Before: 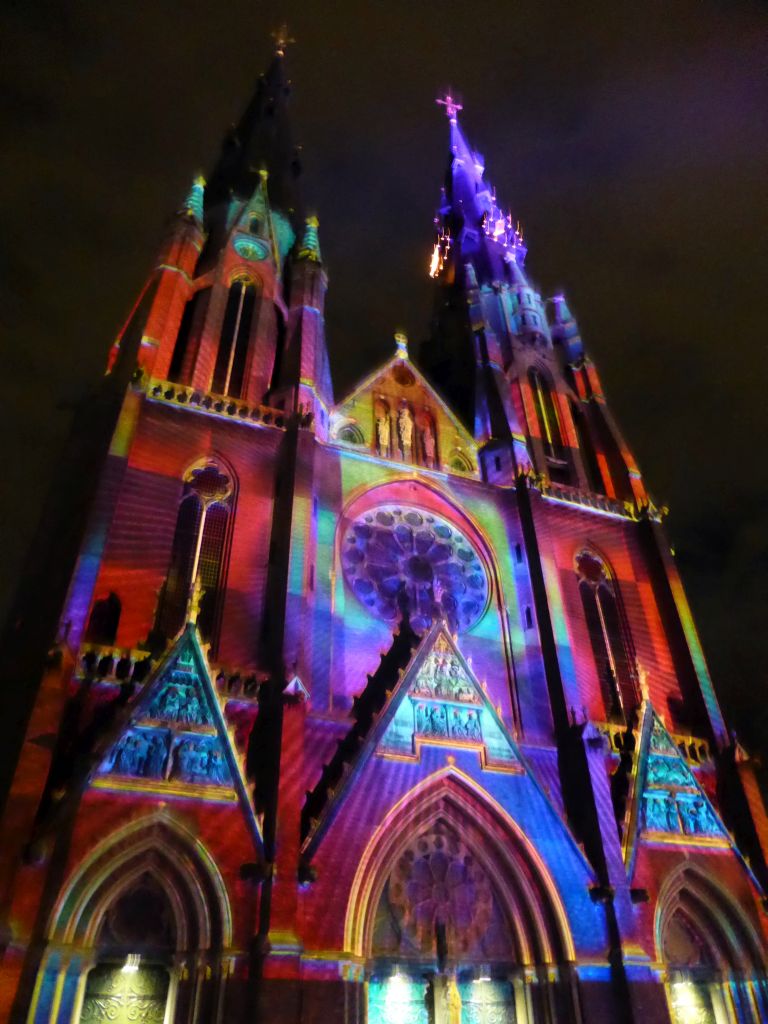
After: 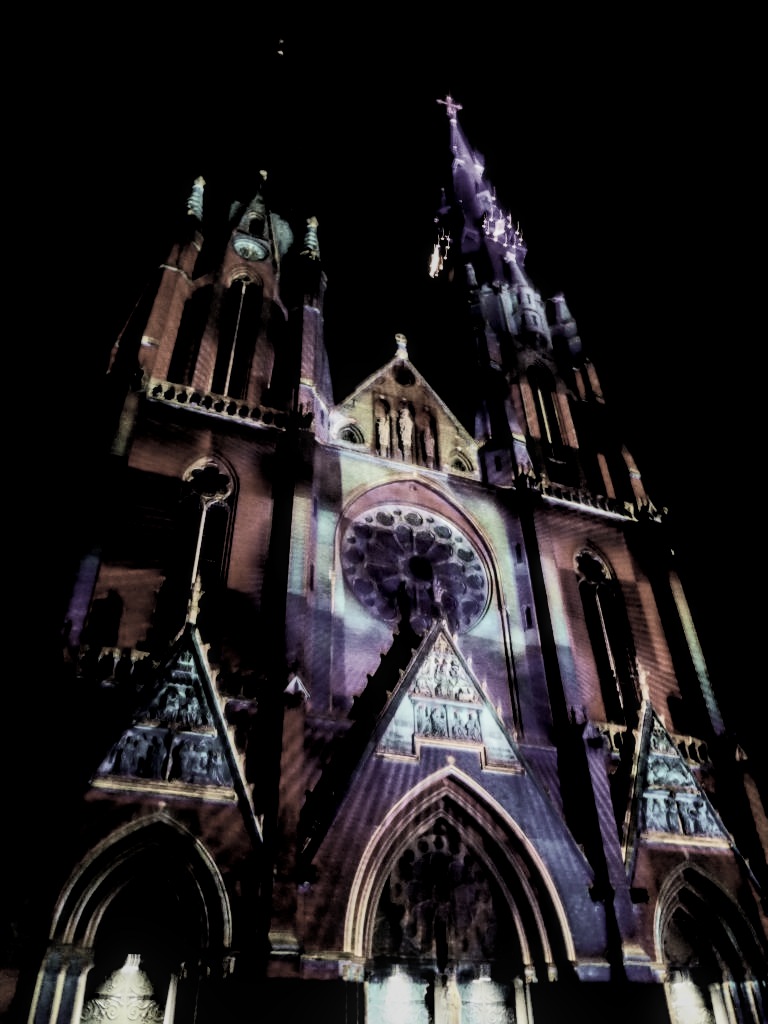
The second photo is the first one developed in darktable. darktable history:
color correction: highlights b* -0.041, saturation 0.289
local contrast: detail 130%
color balance rgb: highlights gain › luminance 10.375%, perceptual saturation grading › global saturation 20%, perceptual saturation grading › highlights -25.244%, perceptual saturation grading › shadows 24.486%, perceptual brilliance grading › highlights 3.285%, perceptual brilliance grading › mid-tones -19.208%, perceptual brilliance grading › shadows -41.568%
filmic rgb: black relative exposure -2.84 EV, white relative exposure 4.56 EV, hardness 1.71, contrast 1.254
tone equalizer: -8 EV -0.391 EV, -7 EV -0.367 EV, -6 EV -0.365 EV, -5 EV -0.254 EV, -3 EV 0.253 EV, -2 EV 0.352 EV, -1 EV 0.372 EV, +0 EV 0.431 EV
